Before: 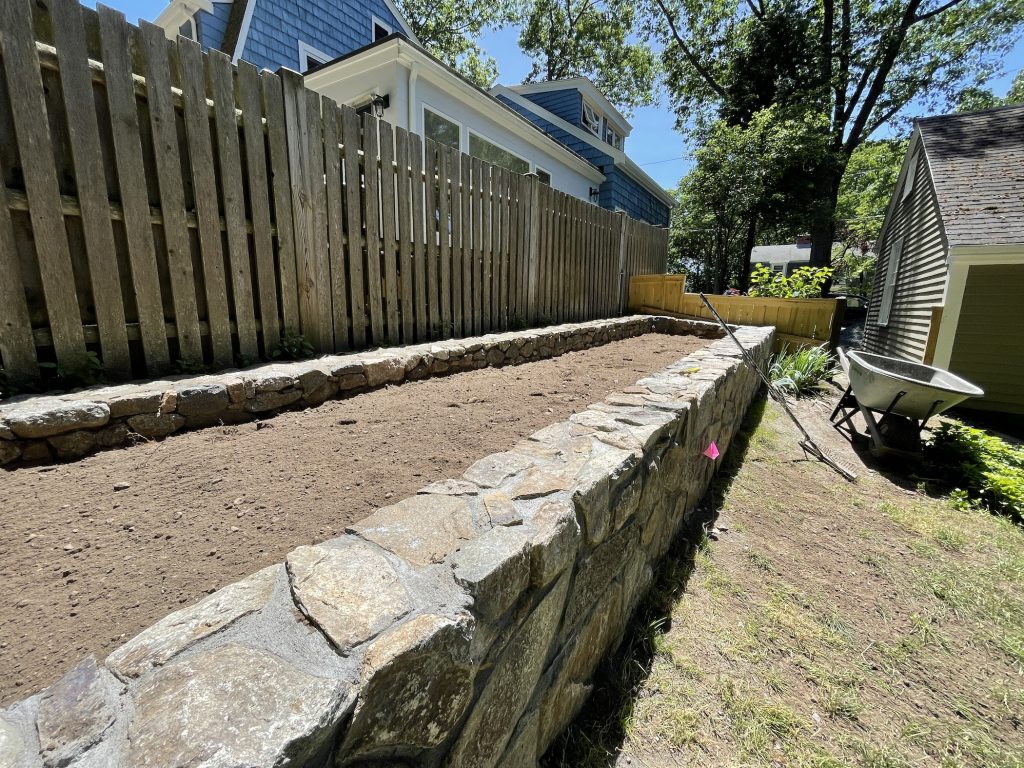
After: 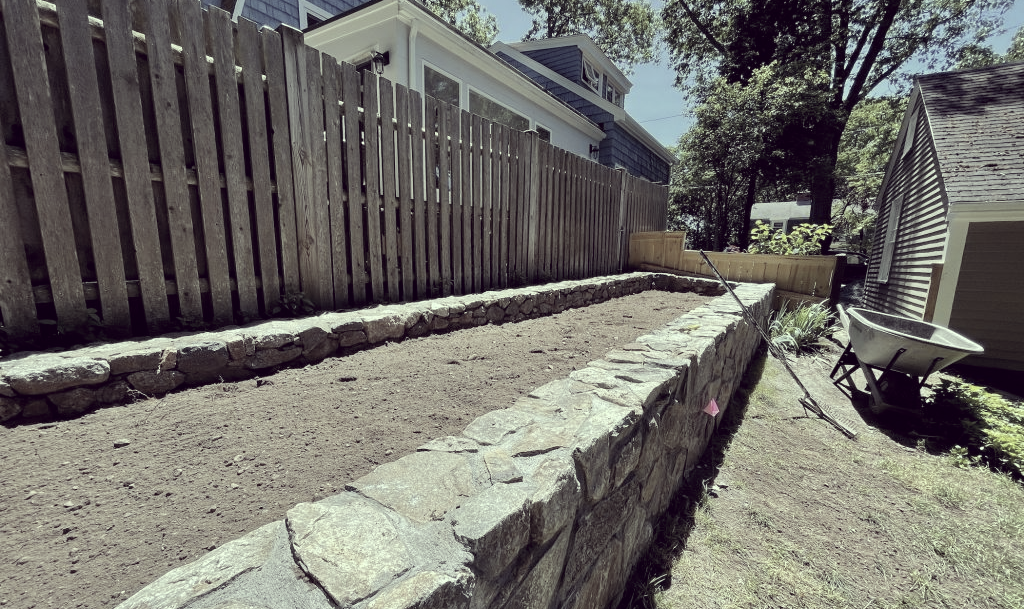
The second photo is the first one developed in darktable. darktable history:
color correction: highlights a* -20.17, highlights b* 20.27, shadows a* 20.03, shadows b* -20.46, saturation 0.43
crop and rotate: top 5.667%, bottom 14.937%
